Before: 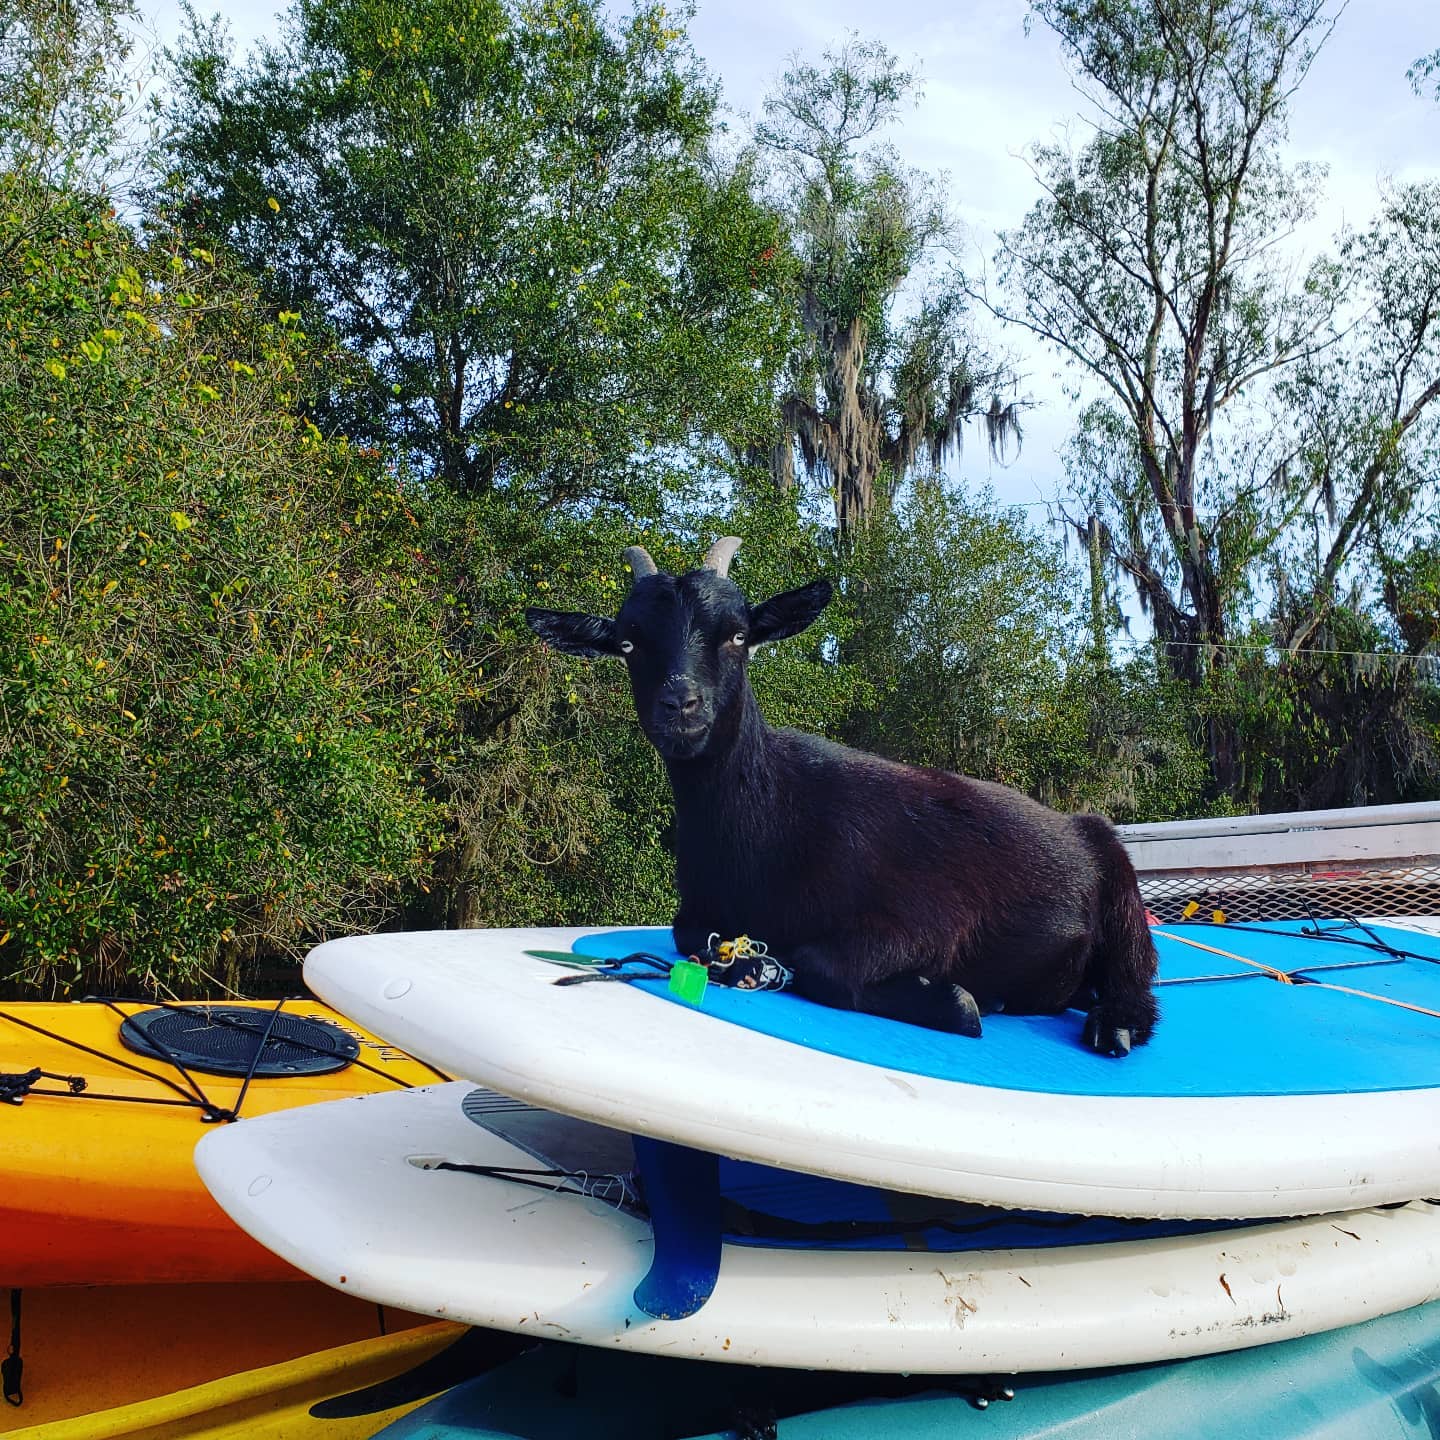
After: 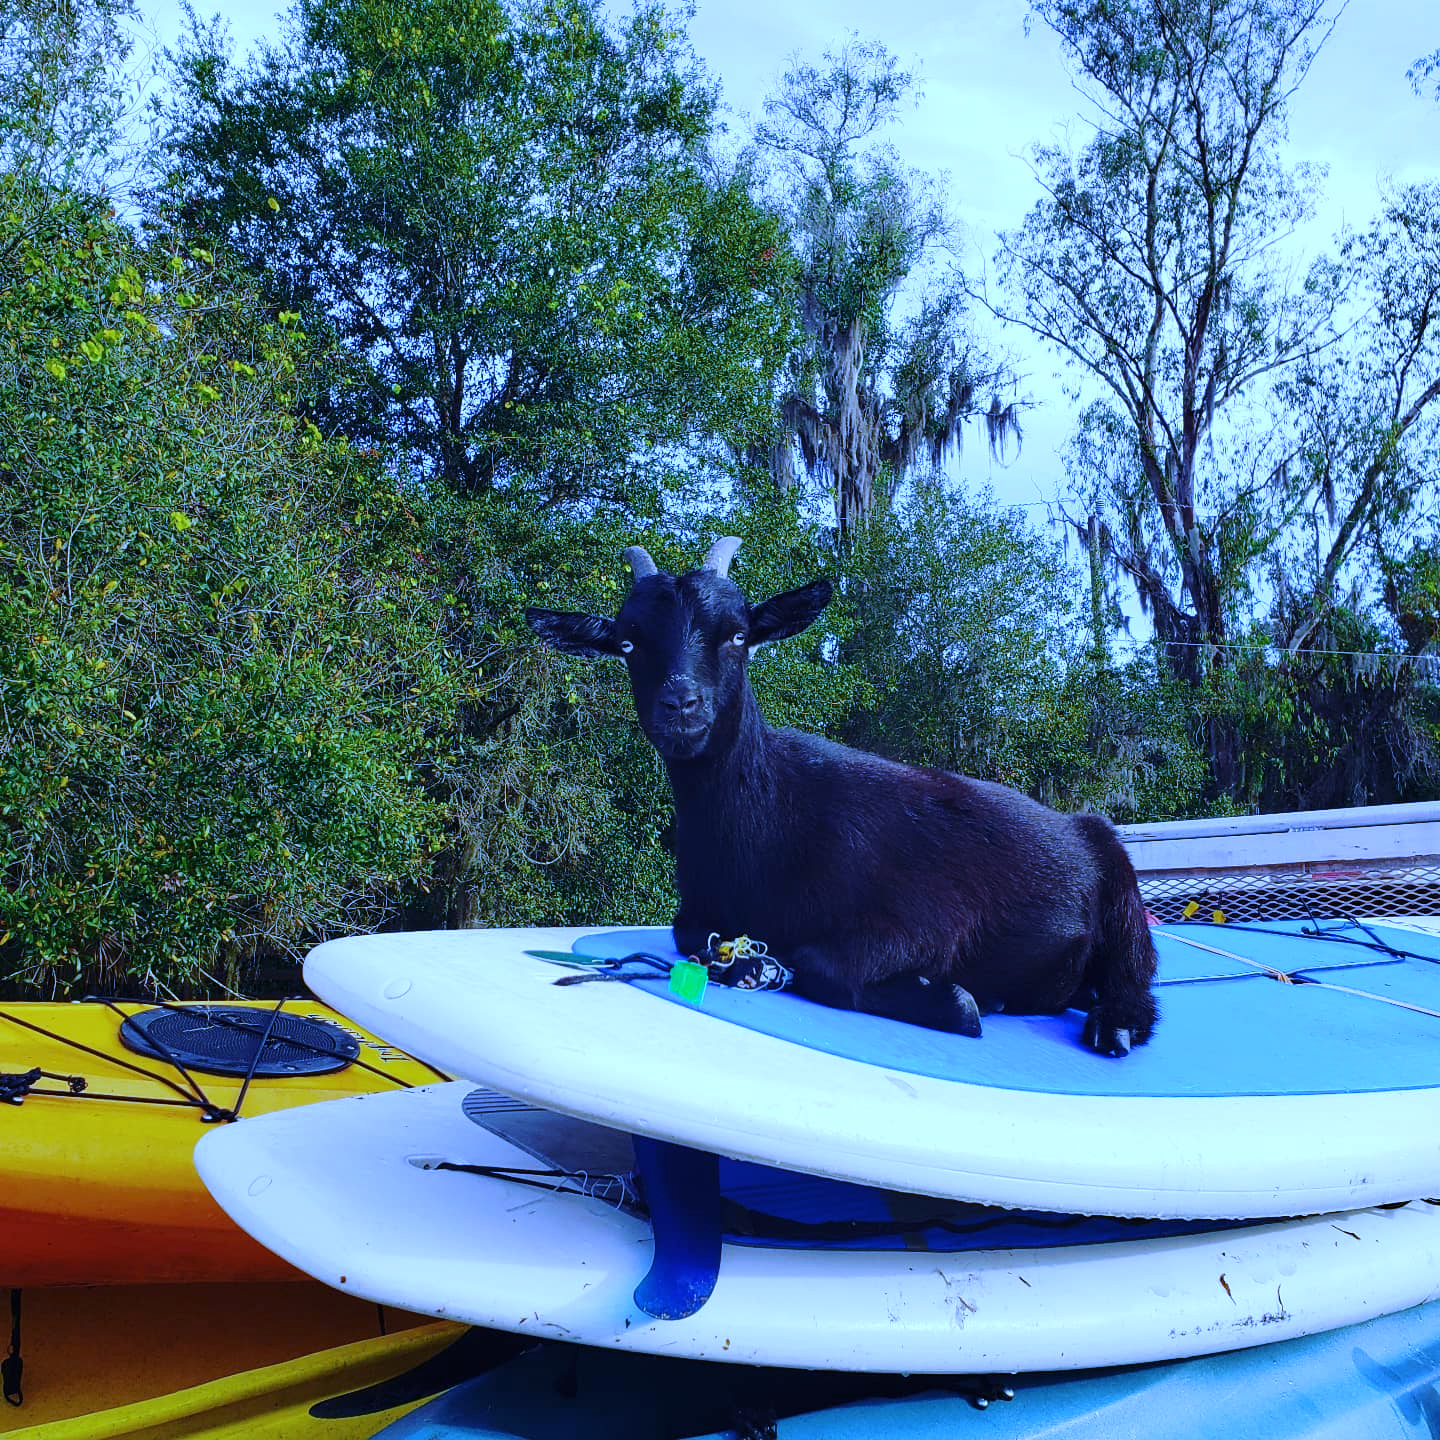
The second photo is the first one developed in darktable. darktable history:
velvia: on, module defaults
white balance: red 0.766, blue 1.537
